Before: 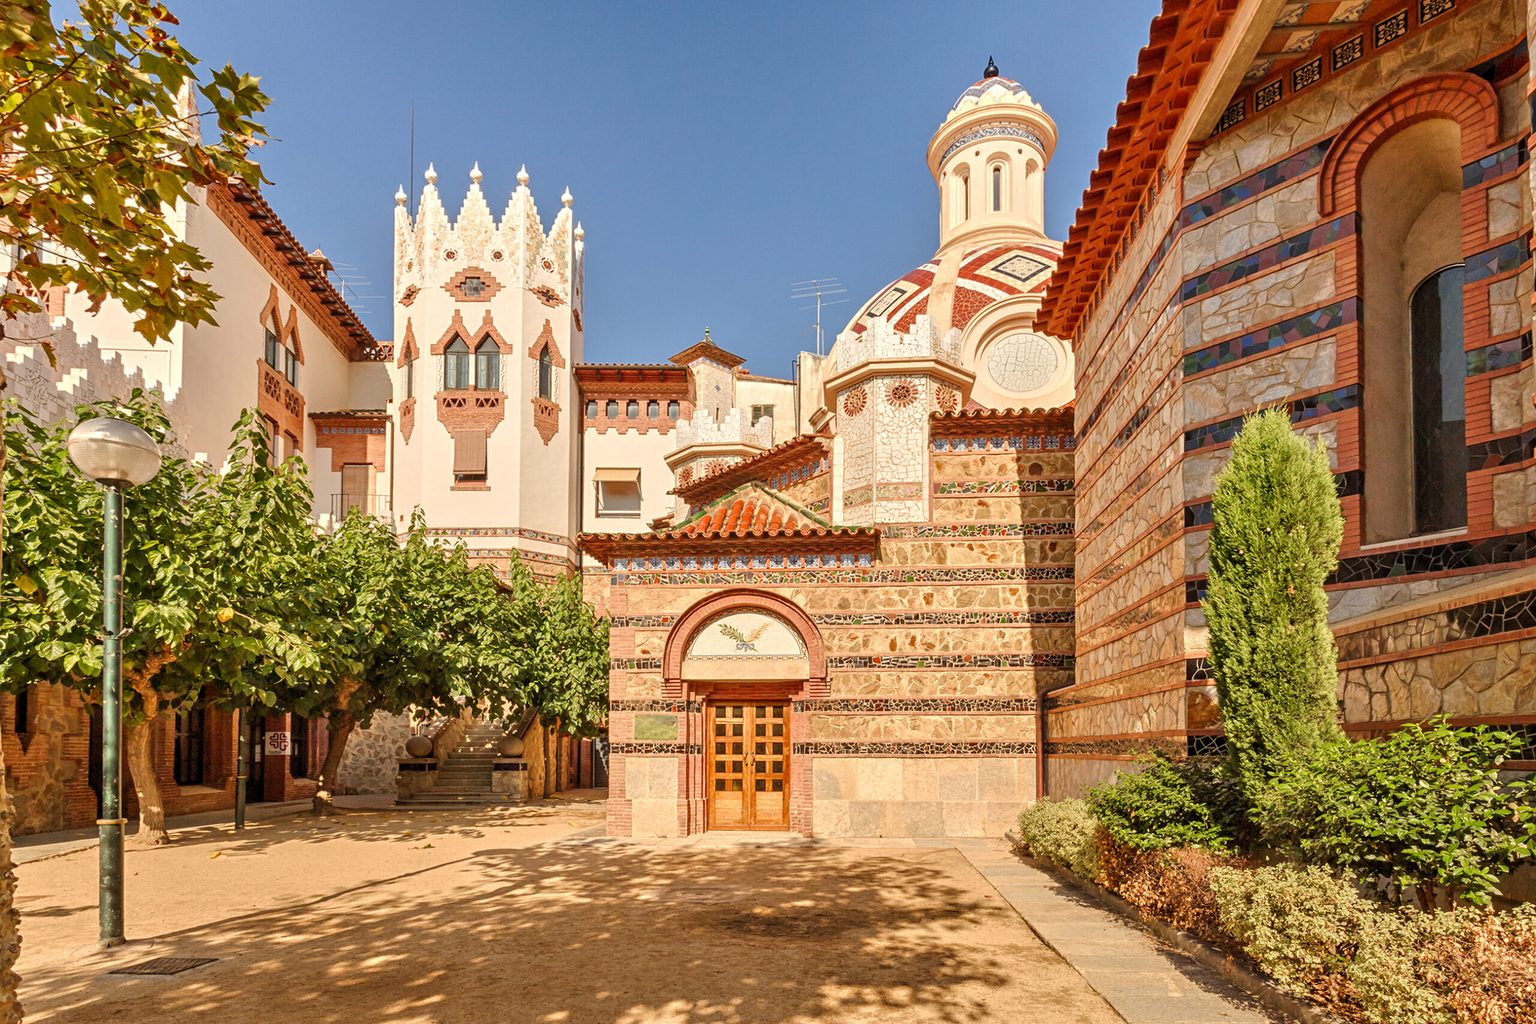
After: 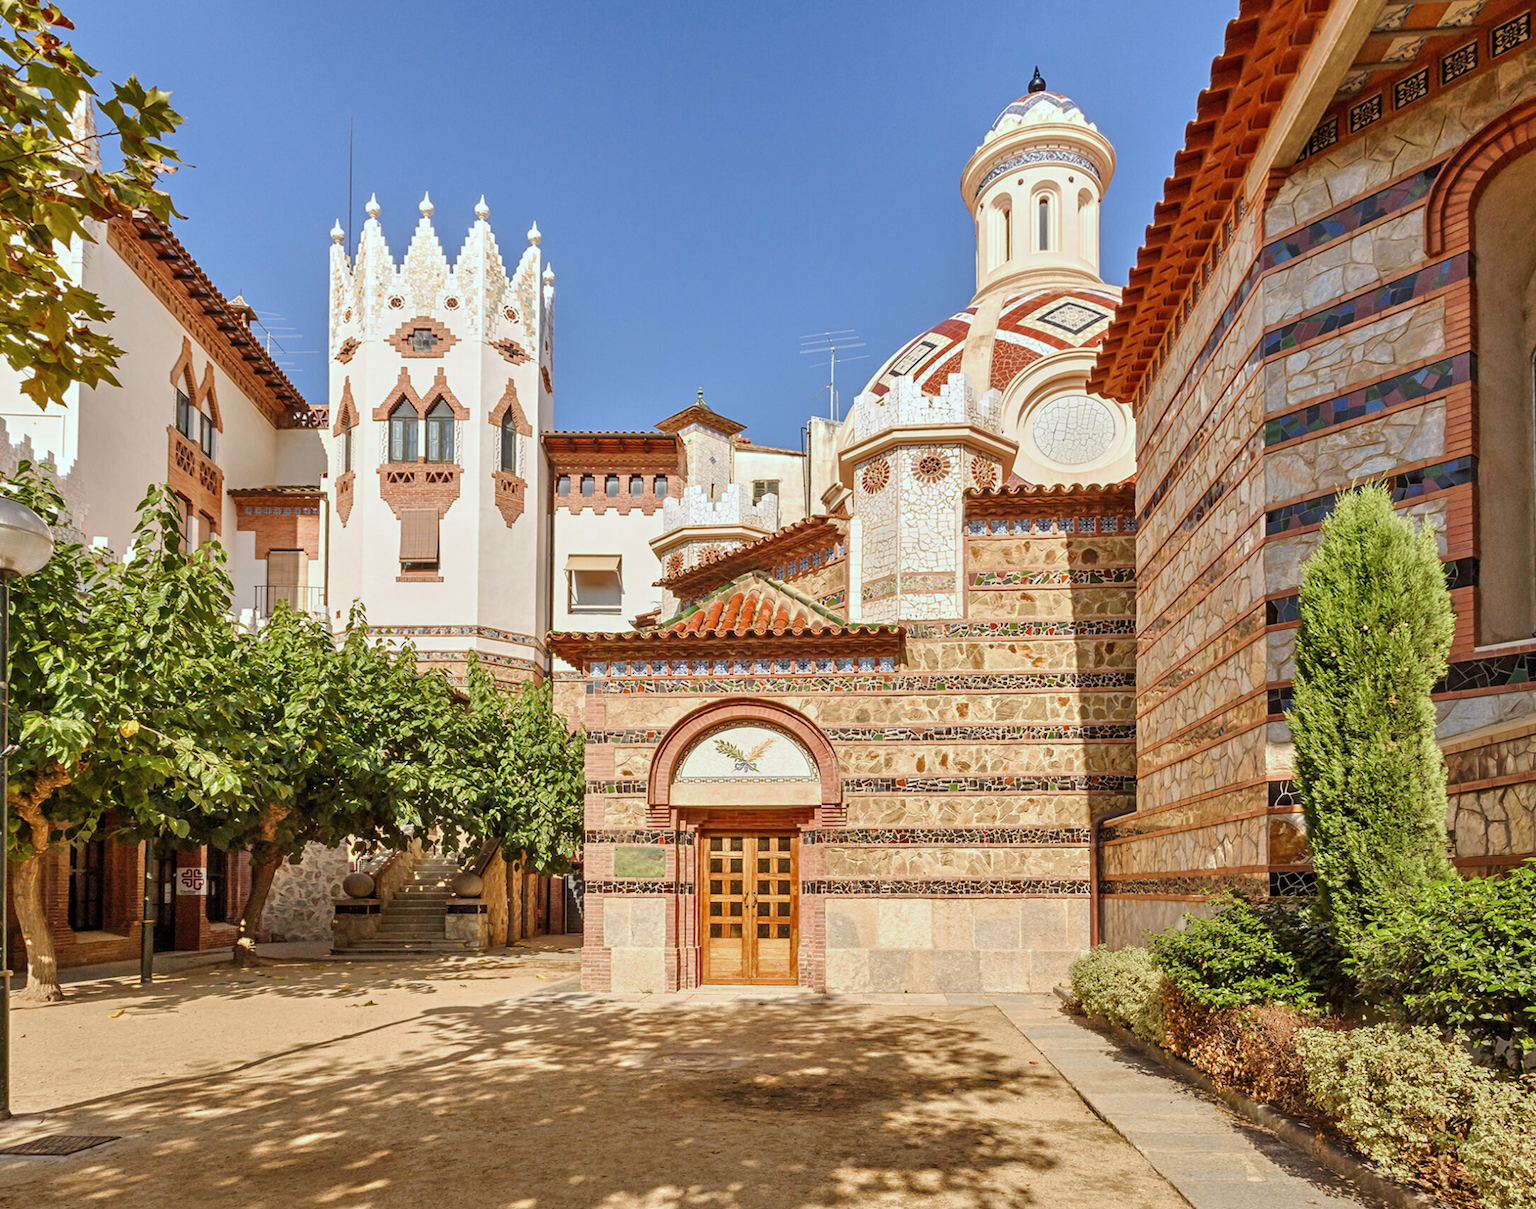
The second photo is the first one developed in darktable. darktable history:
contrast brightness saturation: saturation -0.05
crop: left 7.598%, right 7.873%
white balance: red 0.924, blue 1.095
